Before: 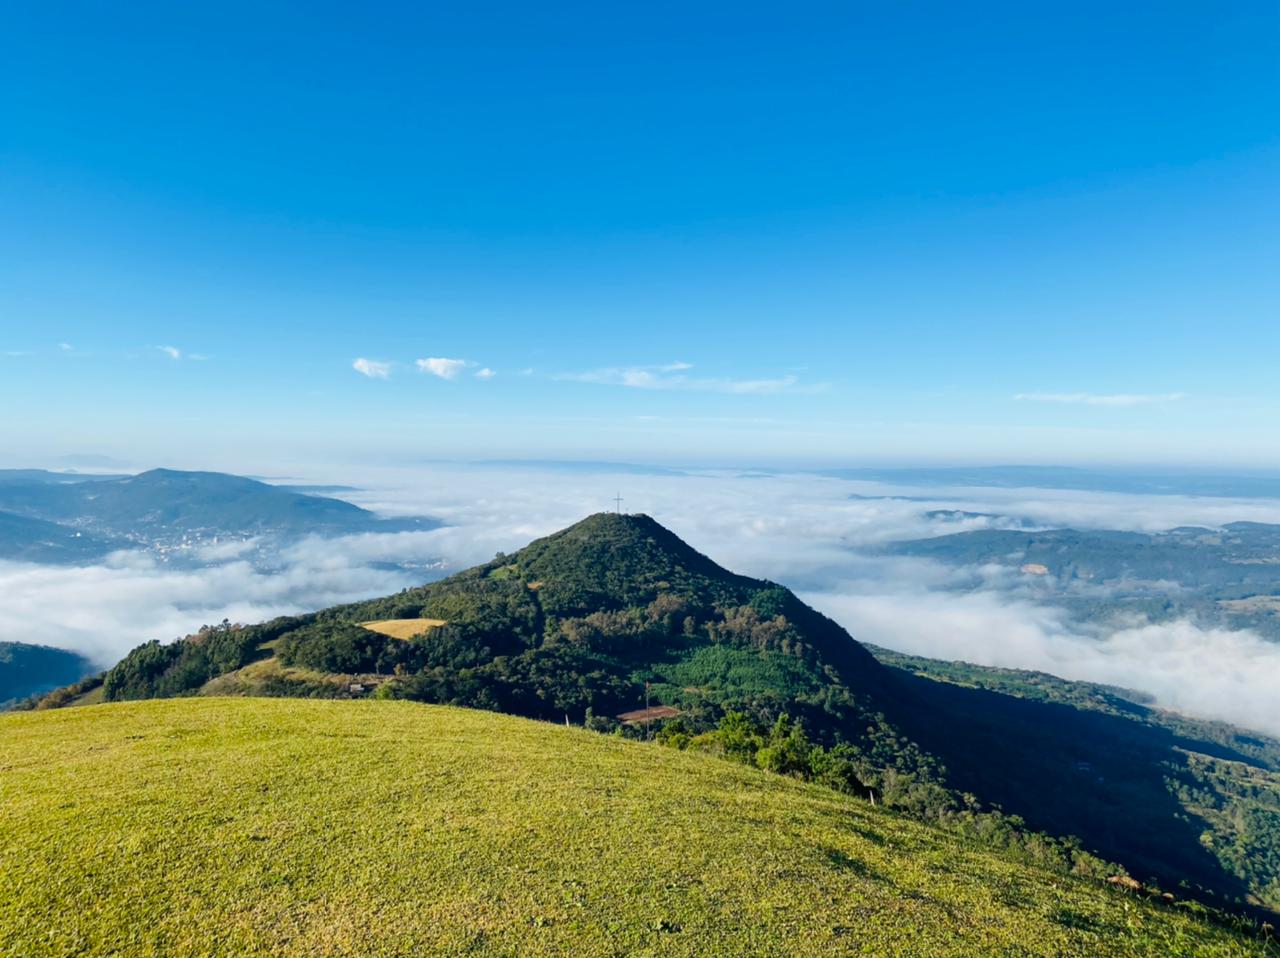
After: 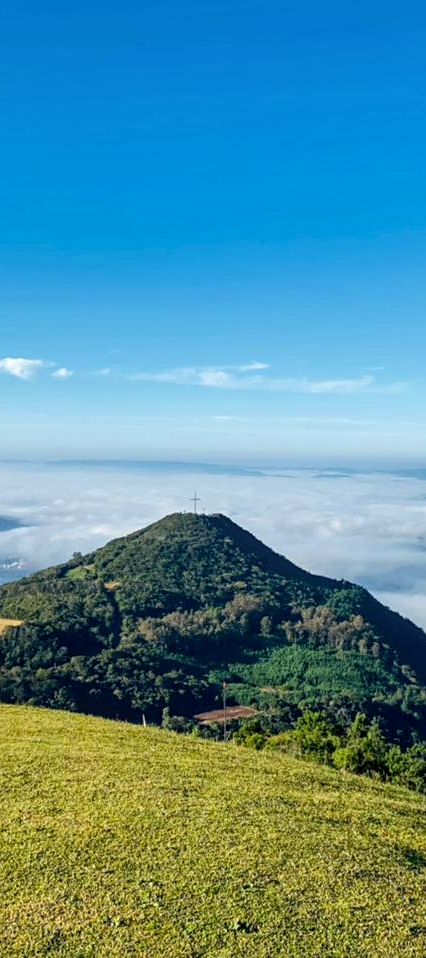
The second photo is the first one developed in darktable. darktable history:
sharpen: amount 0.206
local contrast: on, module defaults
crop: left 33.084%, right 33.603%
shadows and highlights: shadows 12.82, white point adjustment 1.26, soften with gaussian
